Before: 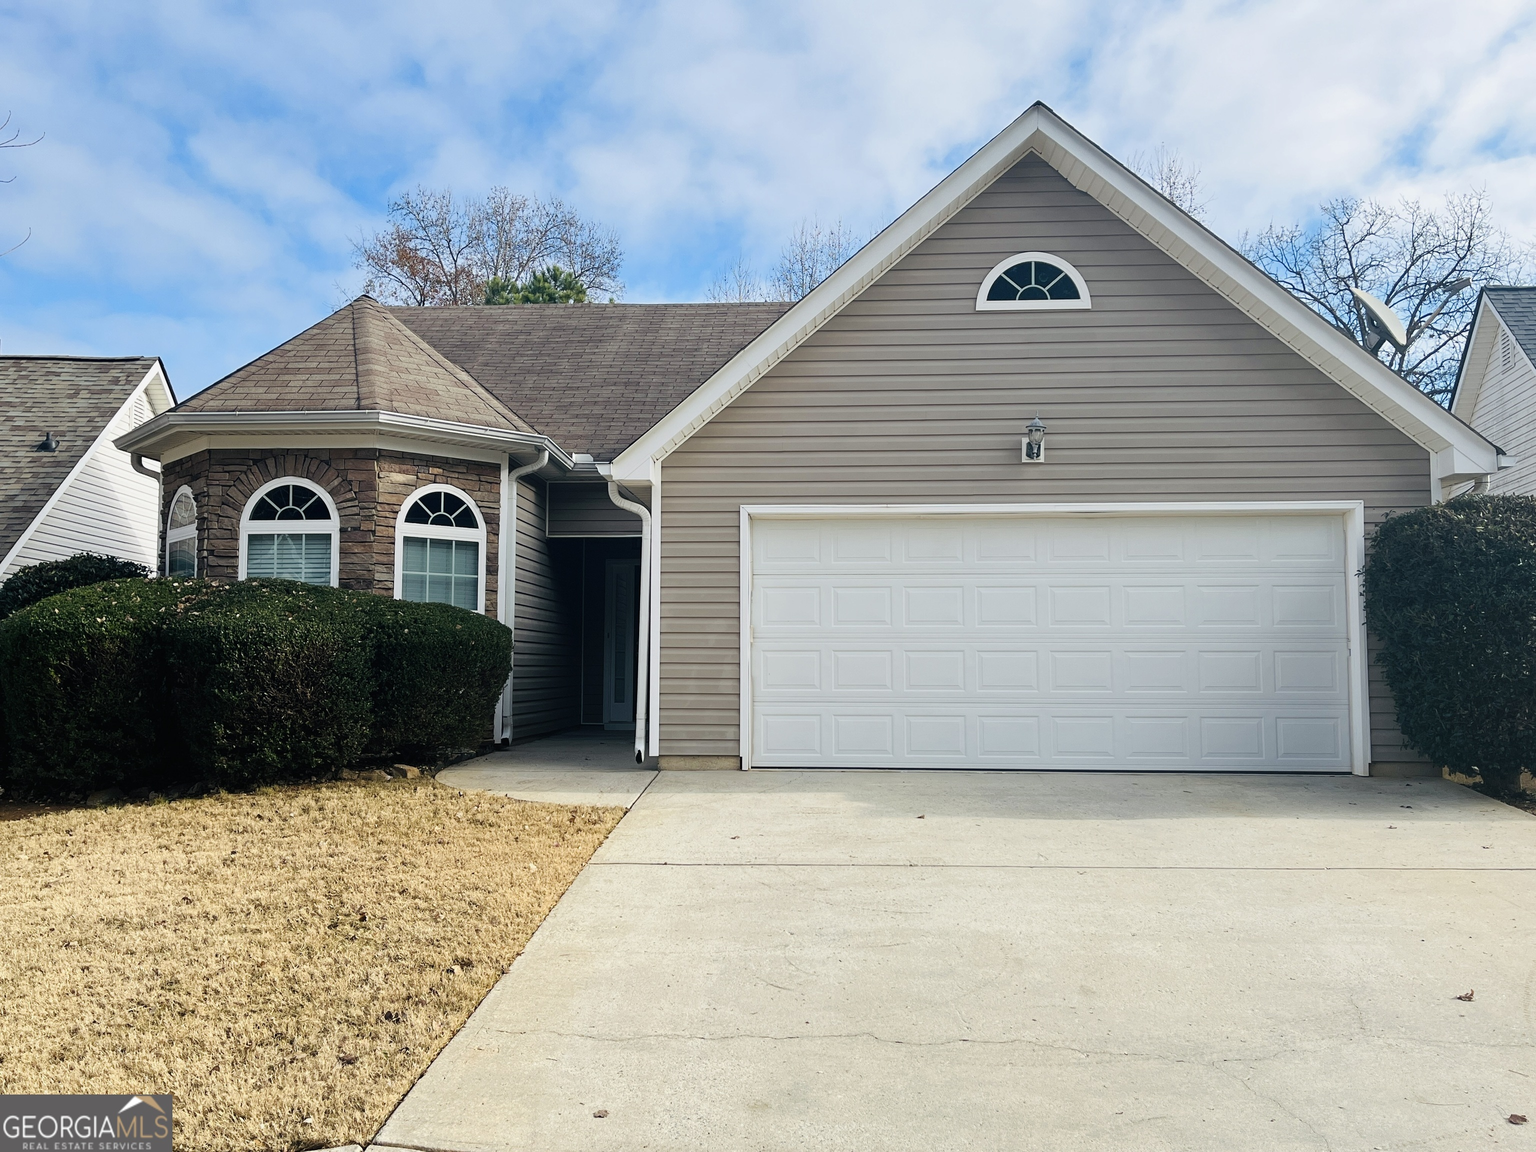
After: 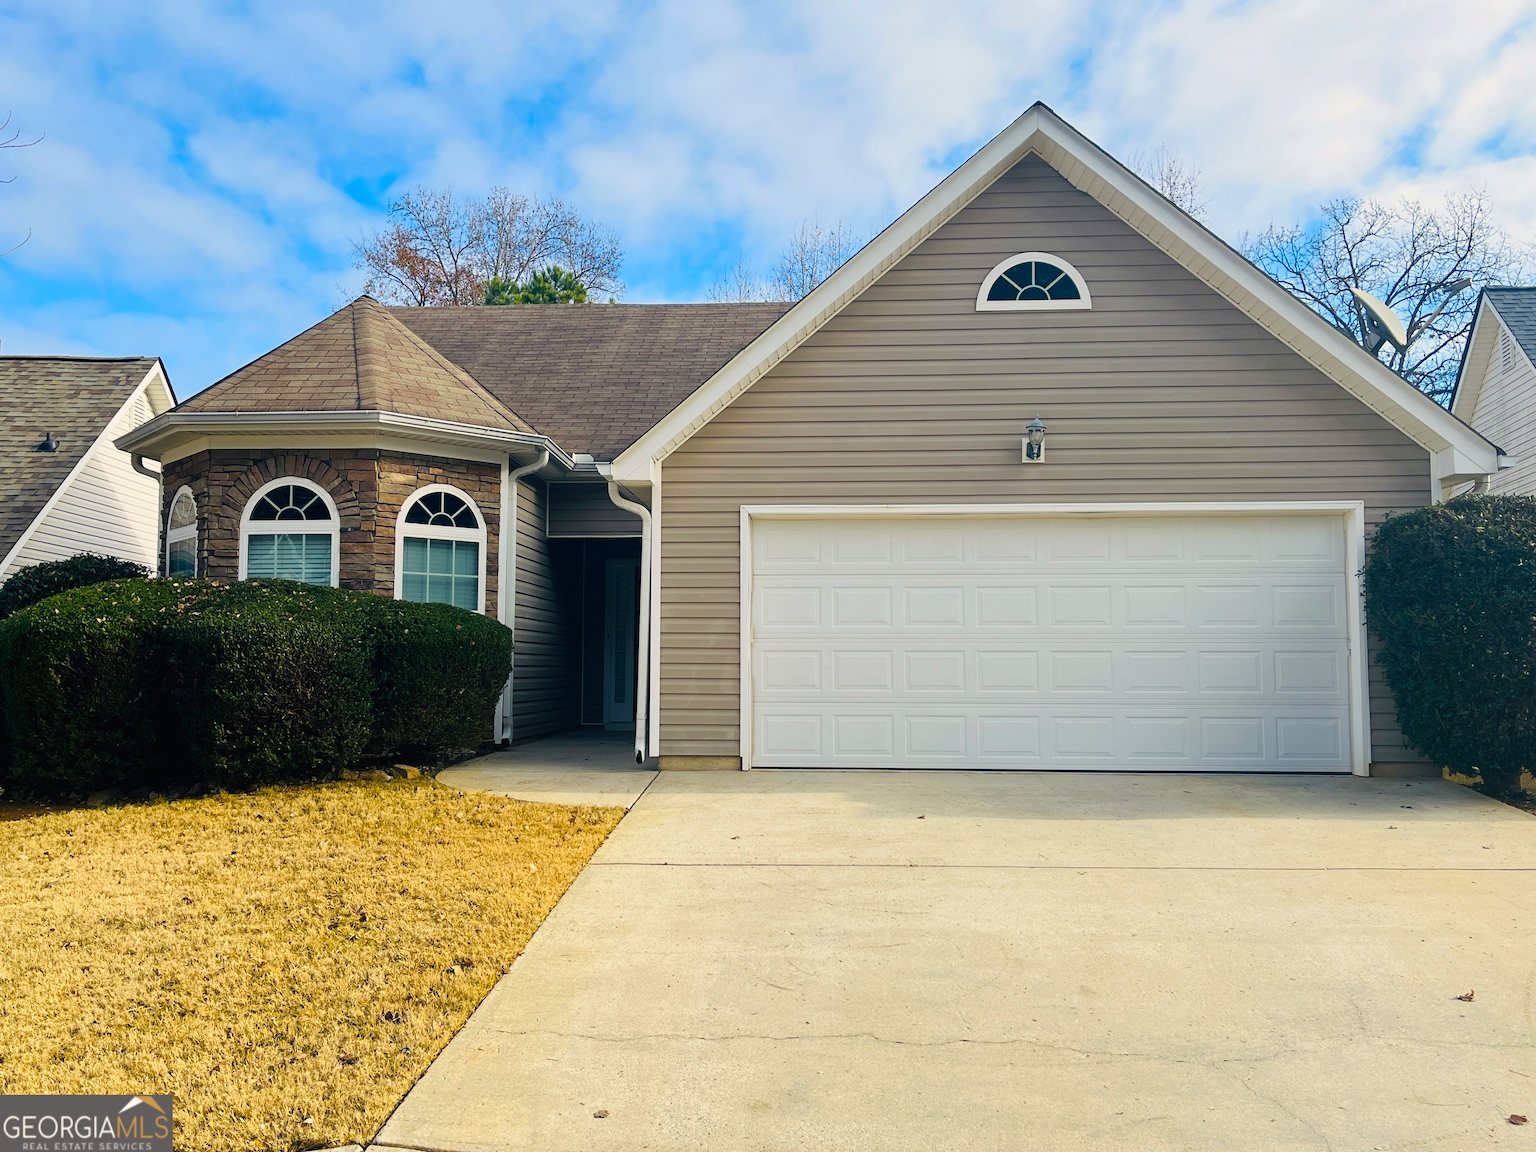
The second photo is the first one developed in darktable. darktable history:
color balance rgb: highlights gain › chroma 2.04%, highlights gain › hue 72.1°, perceptual saturation grading › global saturation 29.609%, global vibrance 41.639%
